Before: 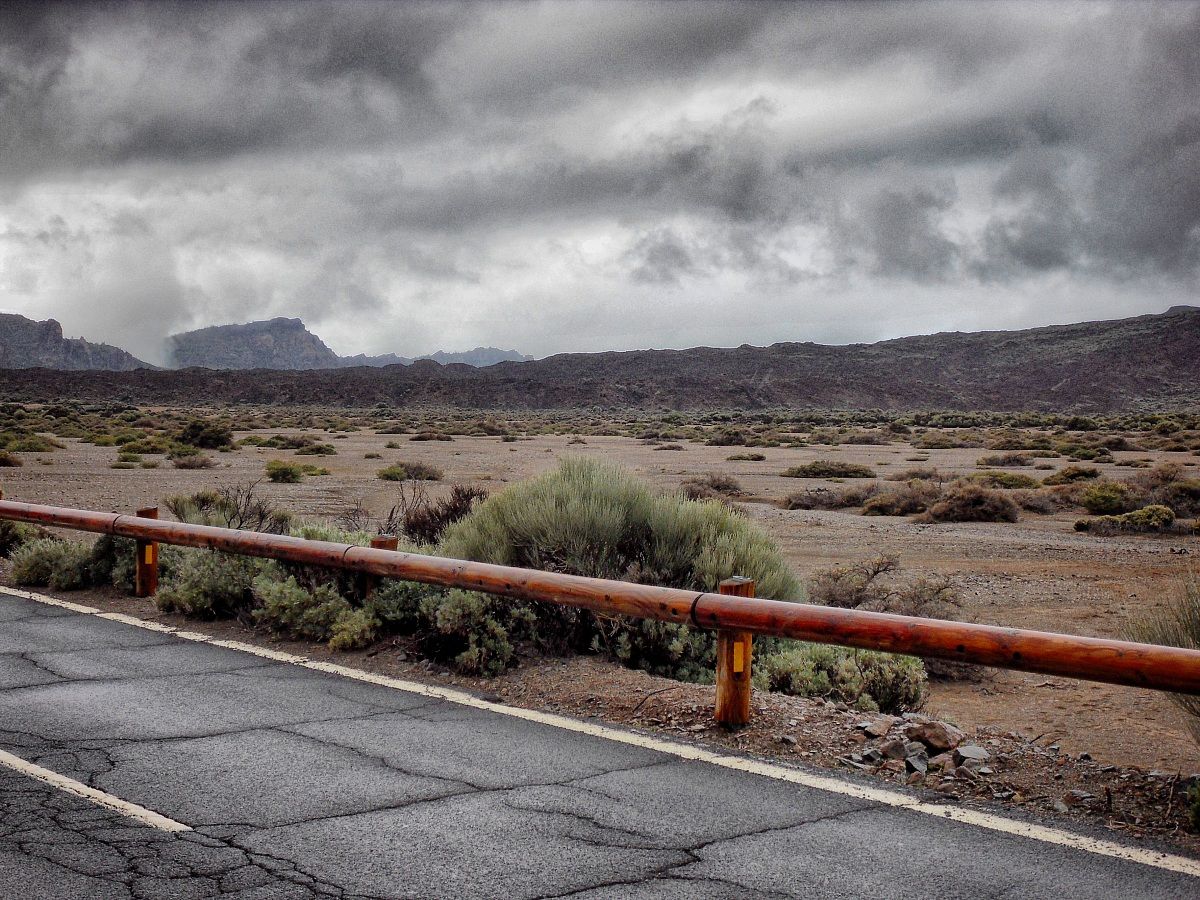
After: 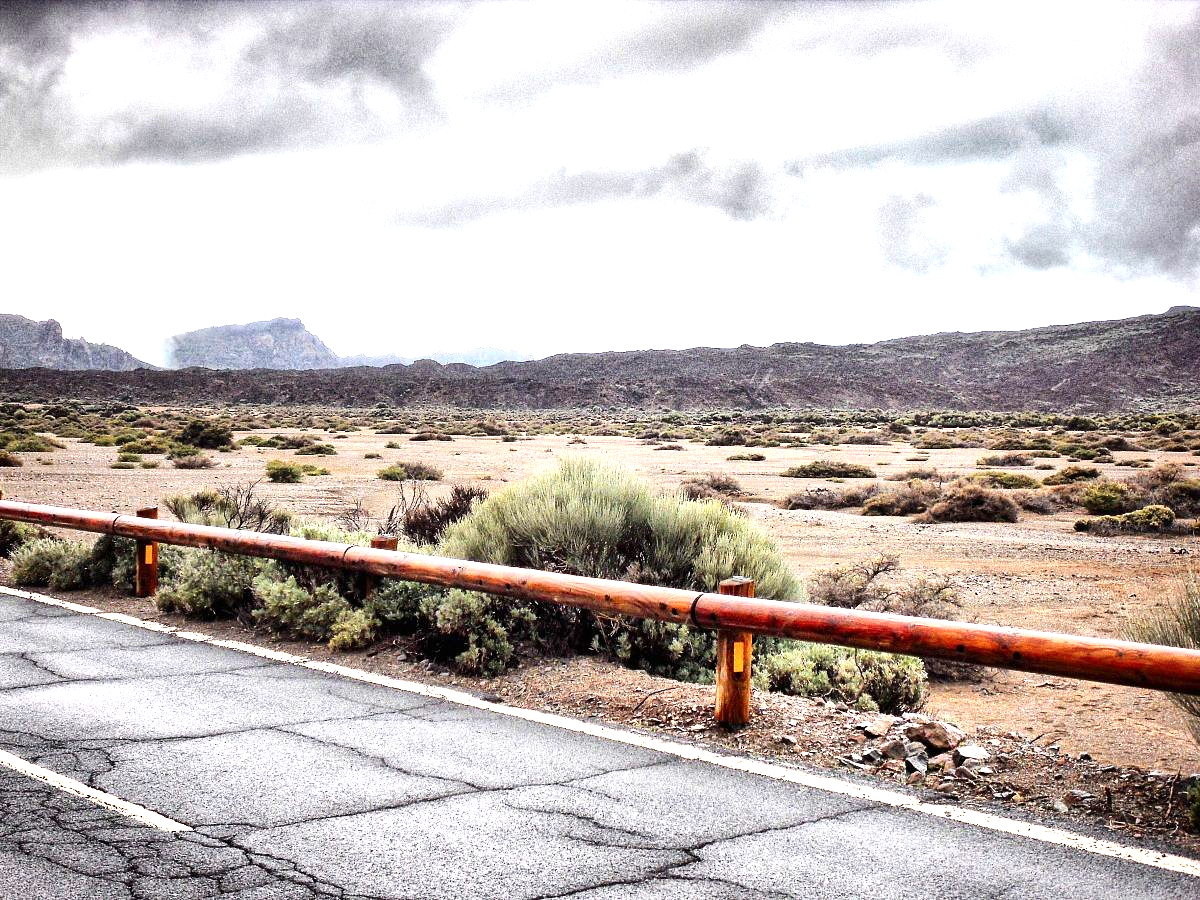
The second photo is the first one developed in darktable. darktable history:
contrast brightness saturation: contrast 0.136
tone equalizer: -8 EV -0.446 EV, -7 EV -0.361 EV, -6 EV -0.361 EV, -5 EV -0.209 EV, -3 EV 0.204 EV, -2 EV 0.338 EV, -1 EV 0.405 EV, +0 EV 0.389 EV, edges refinement/feathering 500, mask exposure compensation -1.57 EV, preserve details no
exposure: black level correction 0, exposure 1.411 EV, compensate highlight preservation false
